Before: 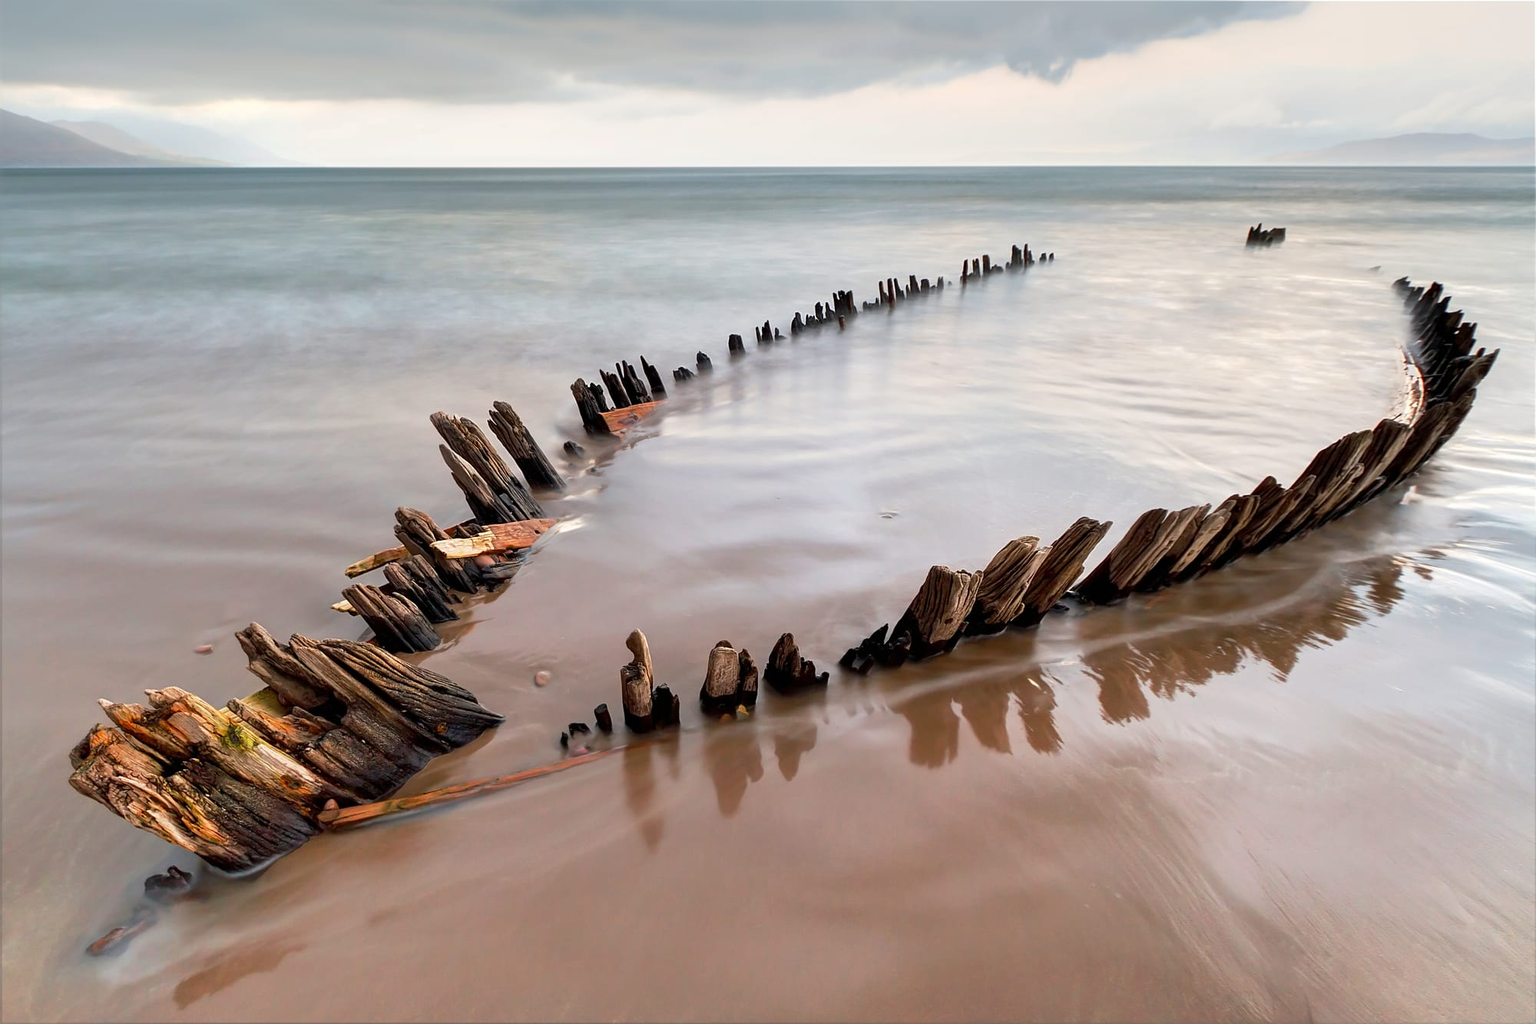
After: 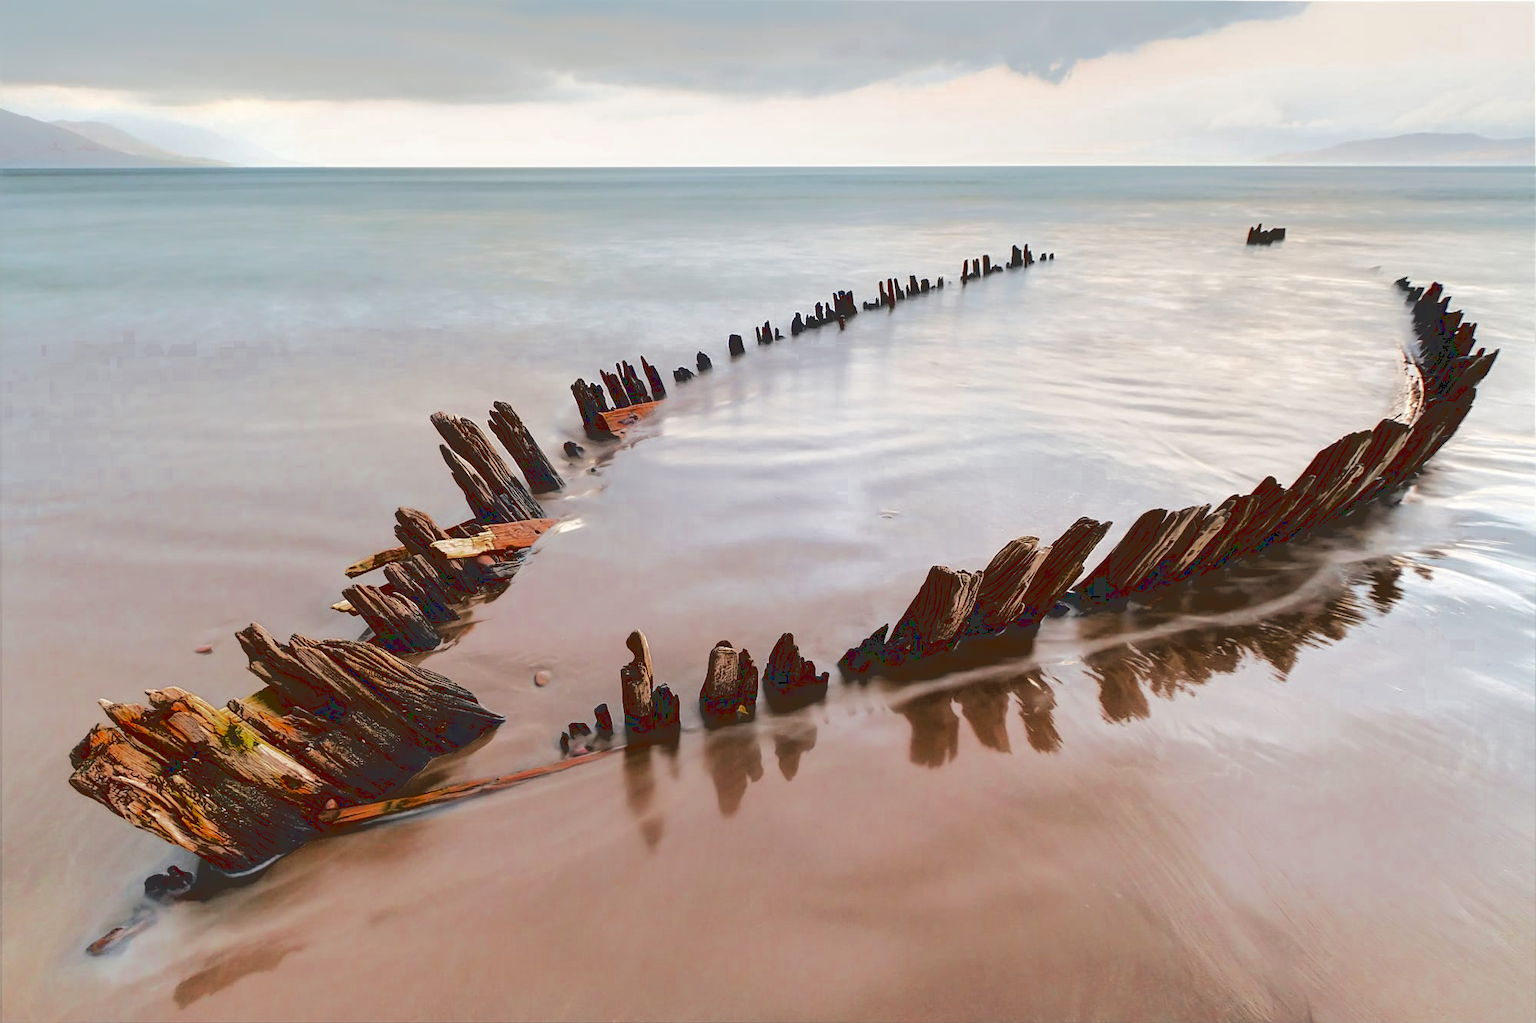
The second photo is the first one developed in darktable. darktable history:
color zones: curves: ch0 [(0.27, 0.396) (0.563, 0.504) (0.75, 0.5) (0.787, 0.307)]
base curve: curves: ch0 [(0.065, 0.026) (0.236, 0.358) (0.53, 0.546) (0.777, 0.841) (0.924, 0.992)], preserve colors average RGB
